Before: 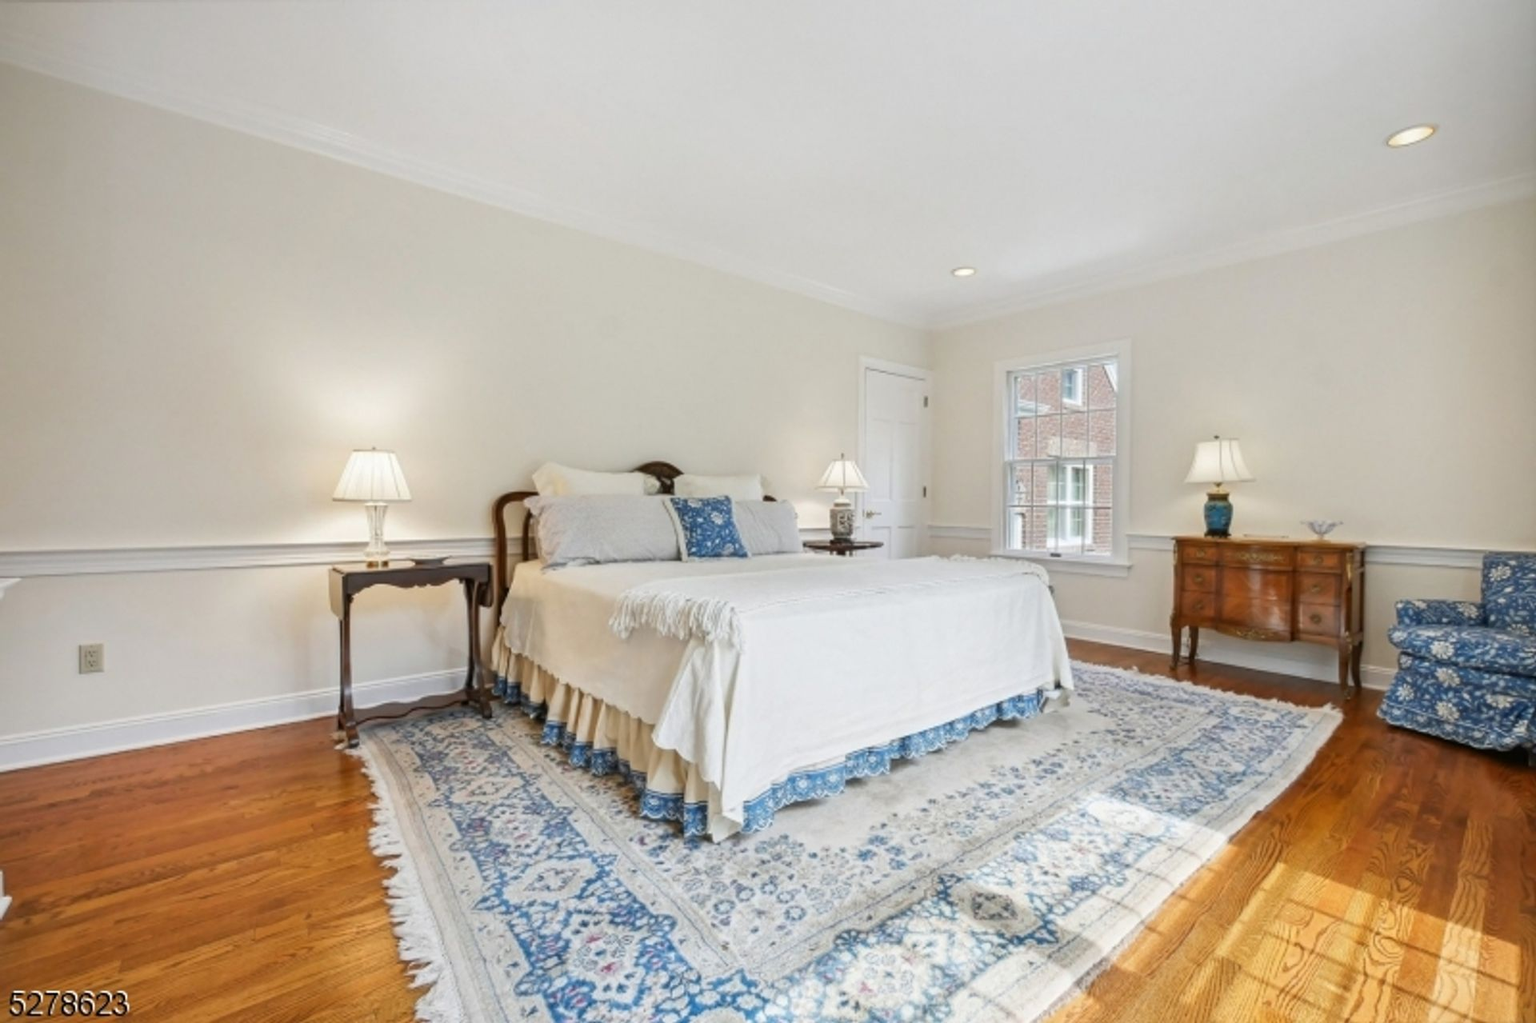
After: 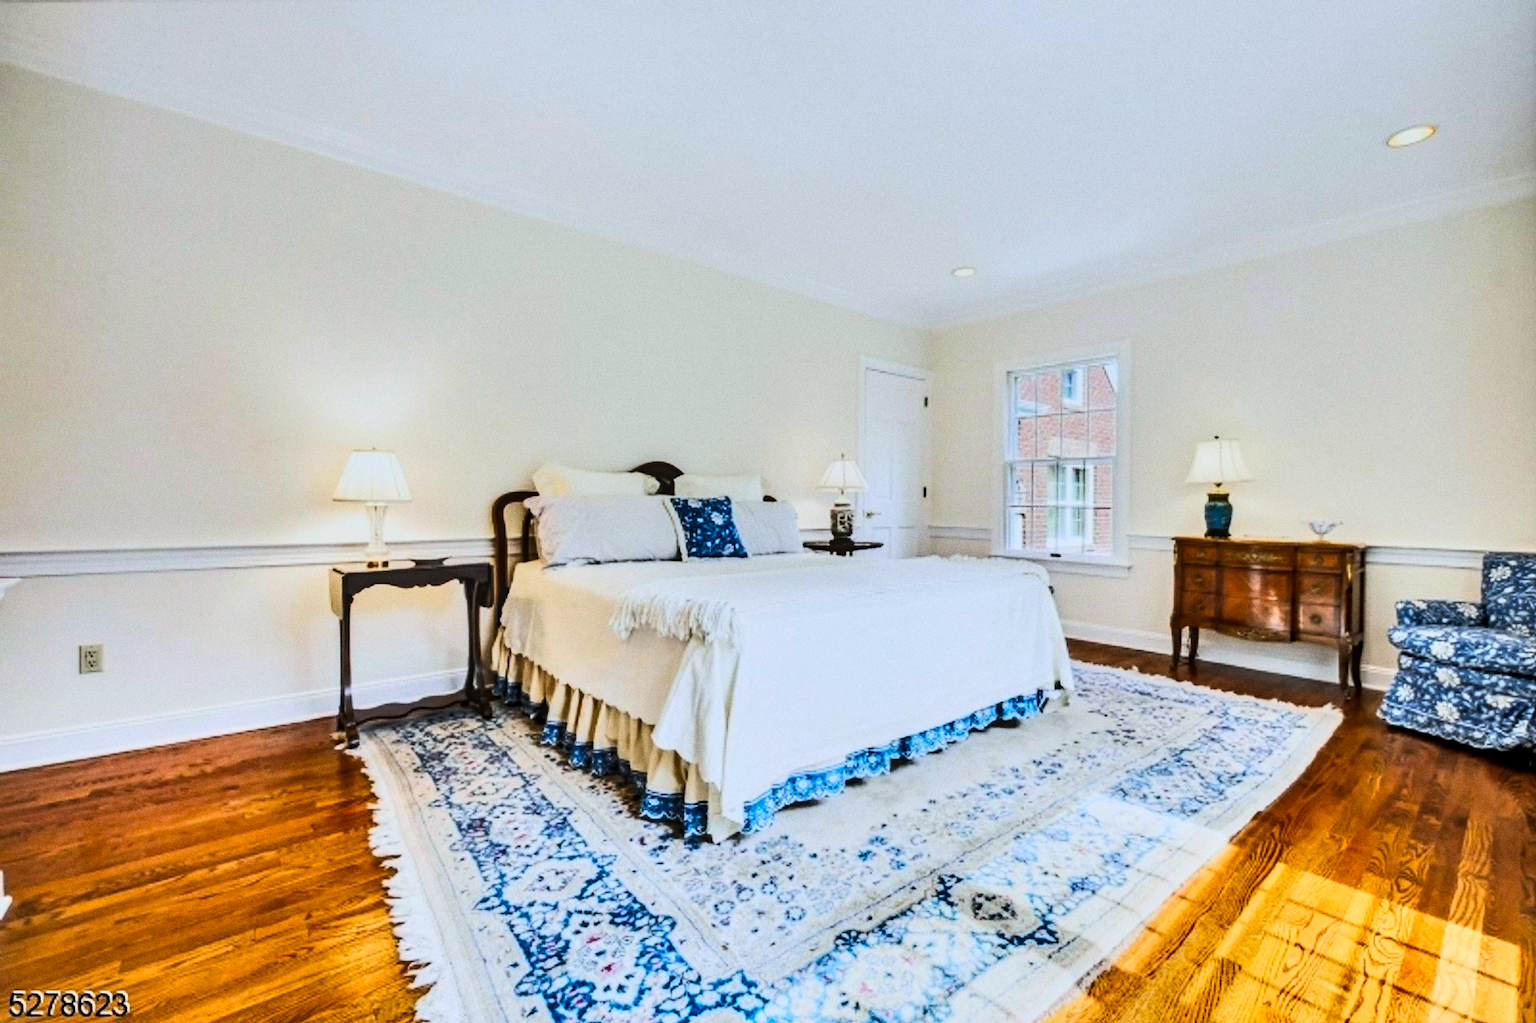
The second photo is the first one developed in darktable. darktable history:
grain: coarseness 0.09 ISO
white balance: red 0.967, blue 1.049
color balance rgb: shadows fall-off 101%, linear chroma grading › mid-tones 7.63%, perceptual saturation grading › mid-tones 11.68%, mask middle-gray fulcrum 22.45%, global vibrance 10.11%, saturation formula JzAzBz (2021)
shadows and highlights: white point adjustment -3.64, highlights -63.34, highlights color adjustment 42%, soften with gaussian
rgb curve: curves: ch0 [(0, 0) (0.21, 0.15) (0.24, 0.21) (0.5, 0.75) (0.75, 0.96) (0.89, 0.99) (1, 1)]; ch1 [(0, 0.02) (0.21, 0.13) (0.25, 0.2) (0.5, 0.67) (0.75, 0.9) (0.89, 0.97) (1, 1)]; ch2 [(0, 0.02) (0.21, 0.13) (0.25, 0.2) (0.5, 0.67) (0.75, 0.9) (0.89, 0.97) (1, 1)], compensate middle gray true
local contrast: on, module defaults
